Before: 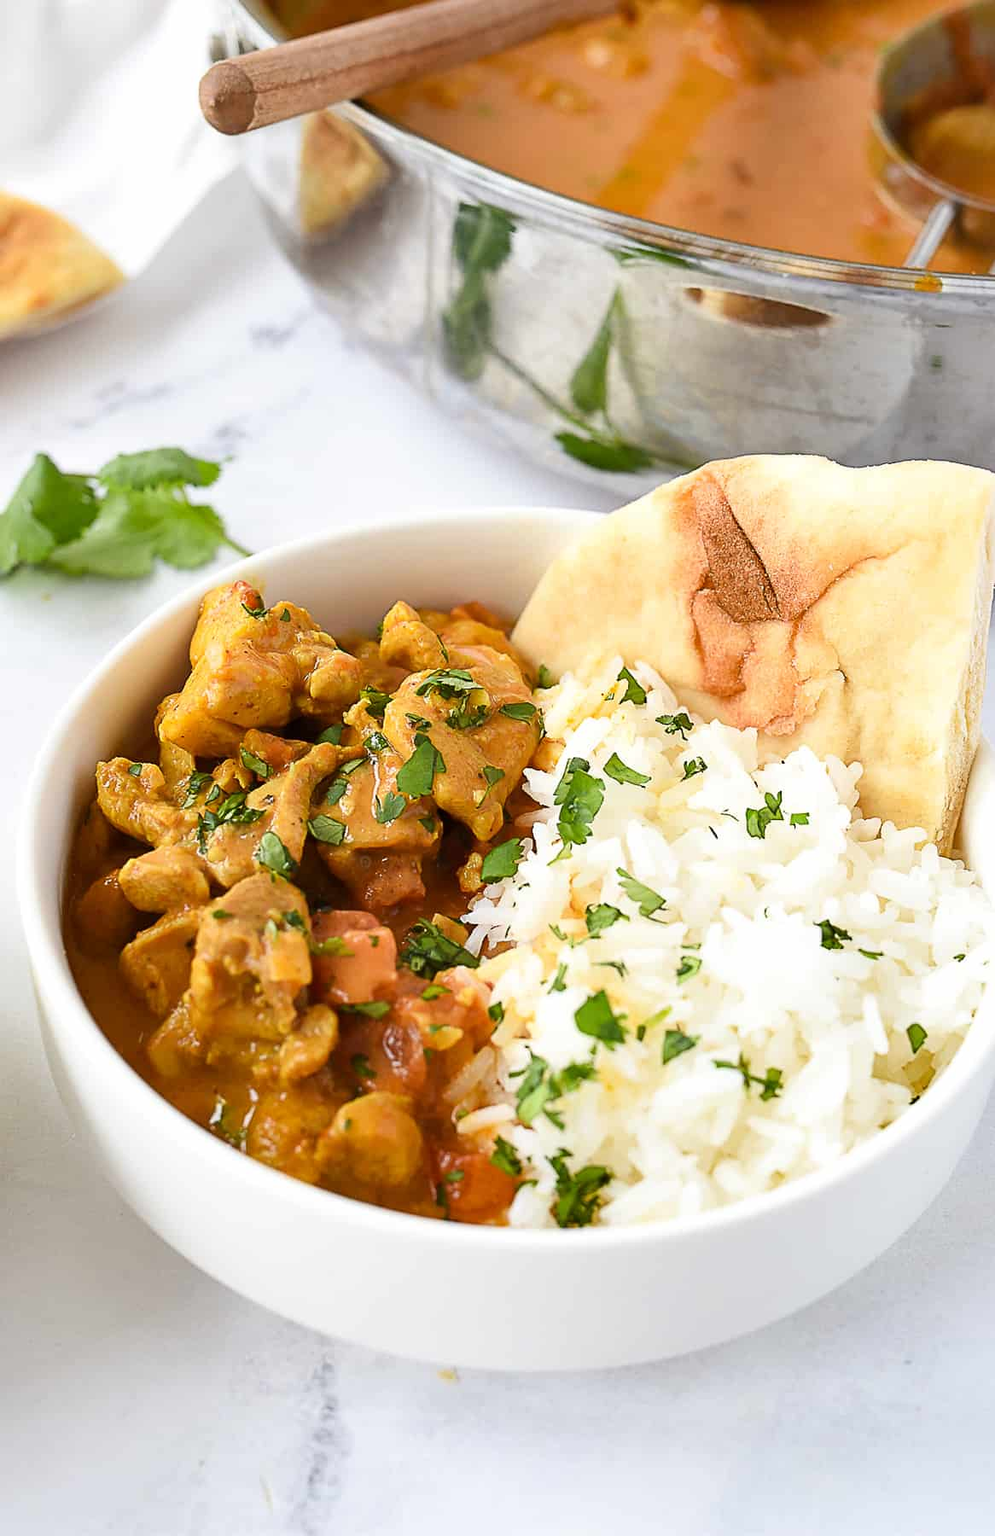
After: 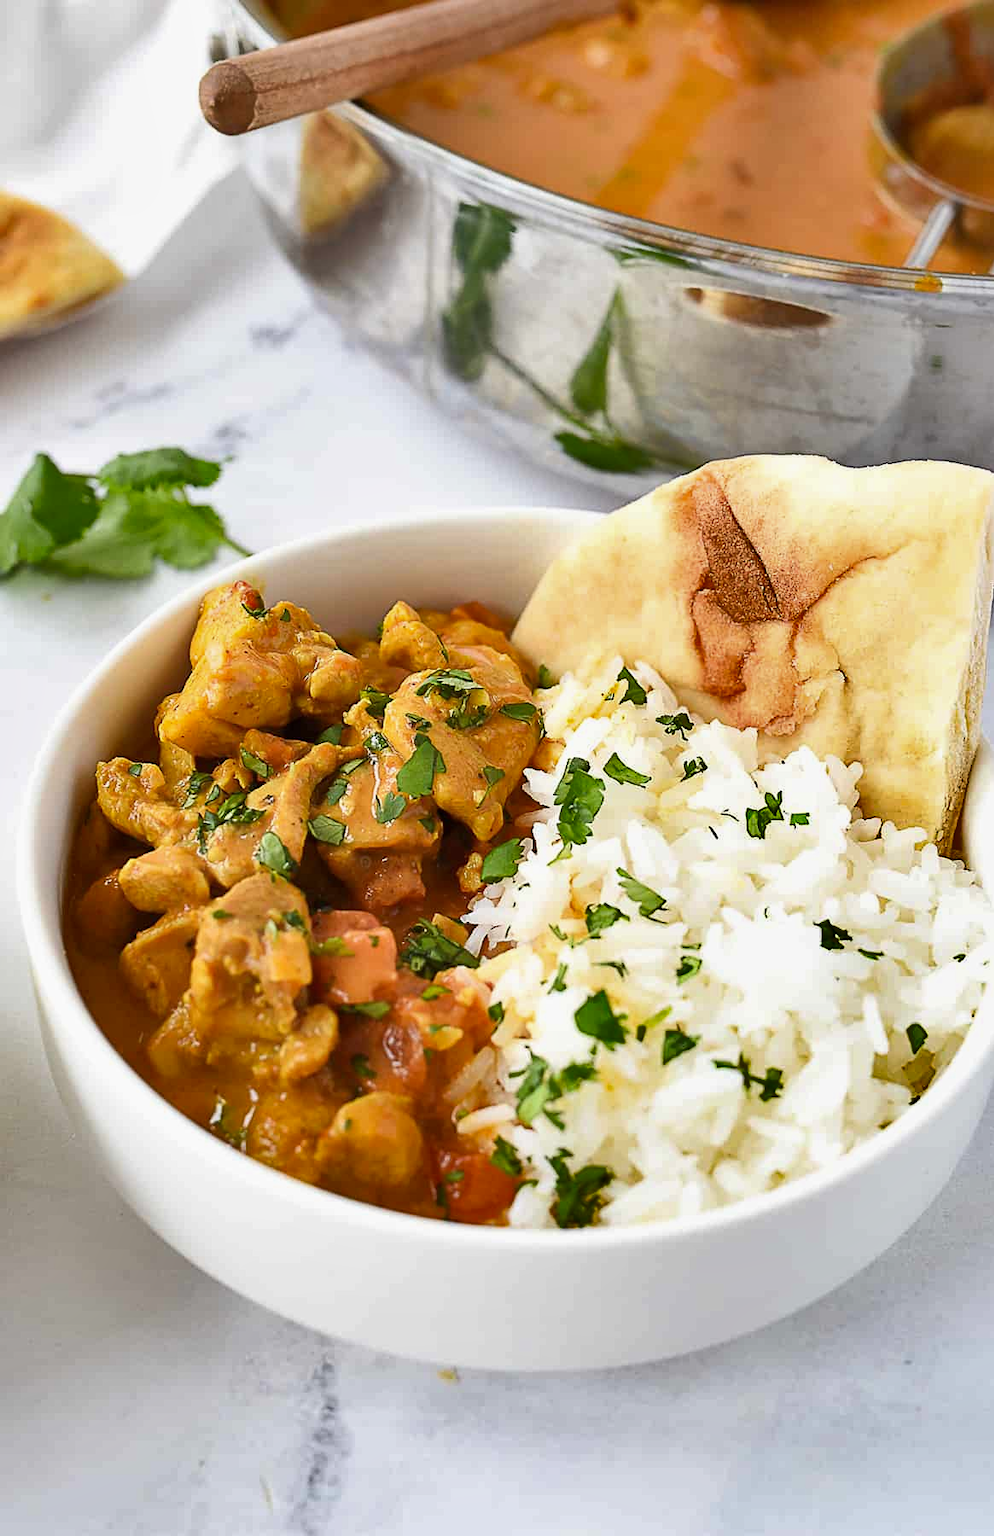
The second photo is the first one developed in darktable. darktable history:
shadows and highlights: shadows 43.74, white point adjustment -1.54, soften with gaussian
